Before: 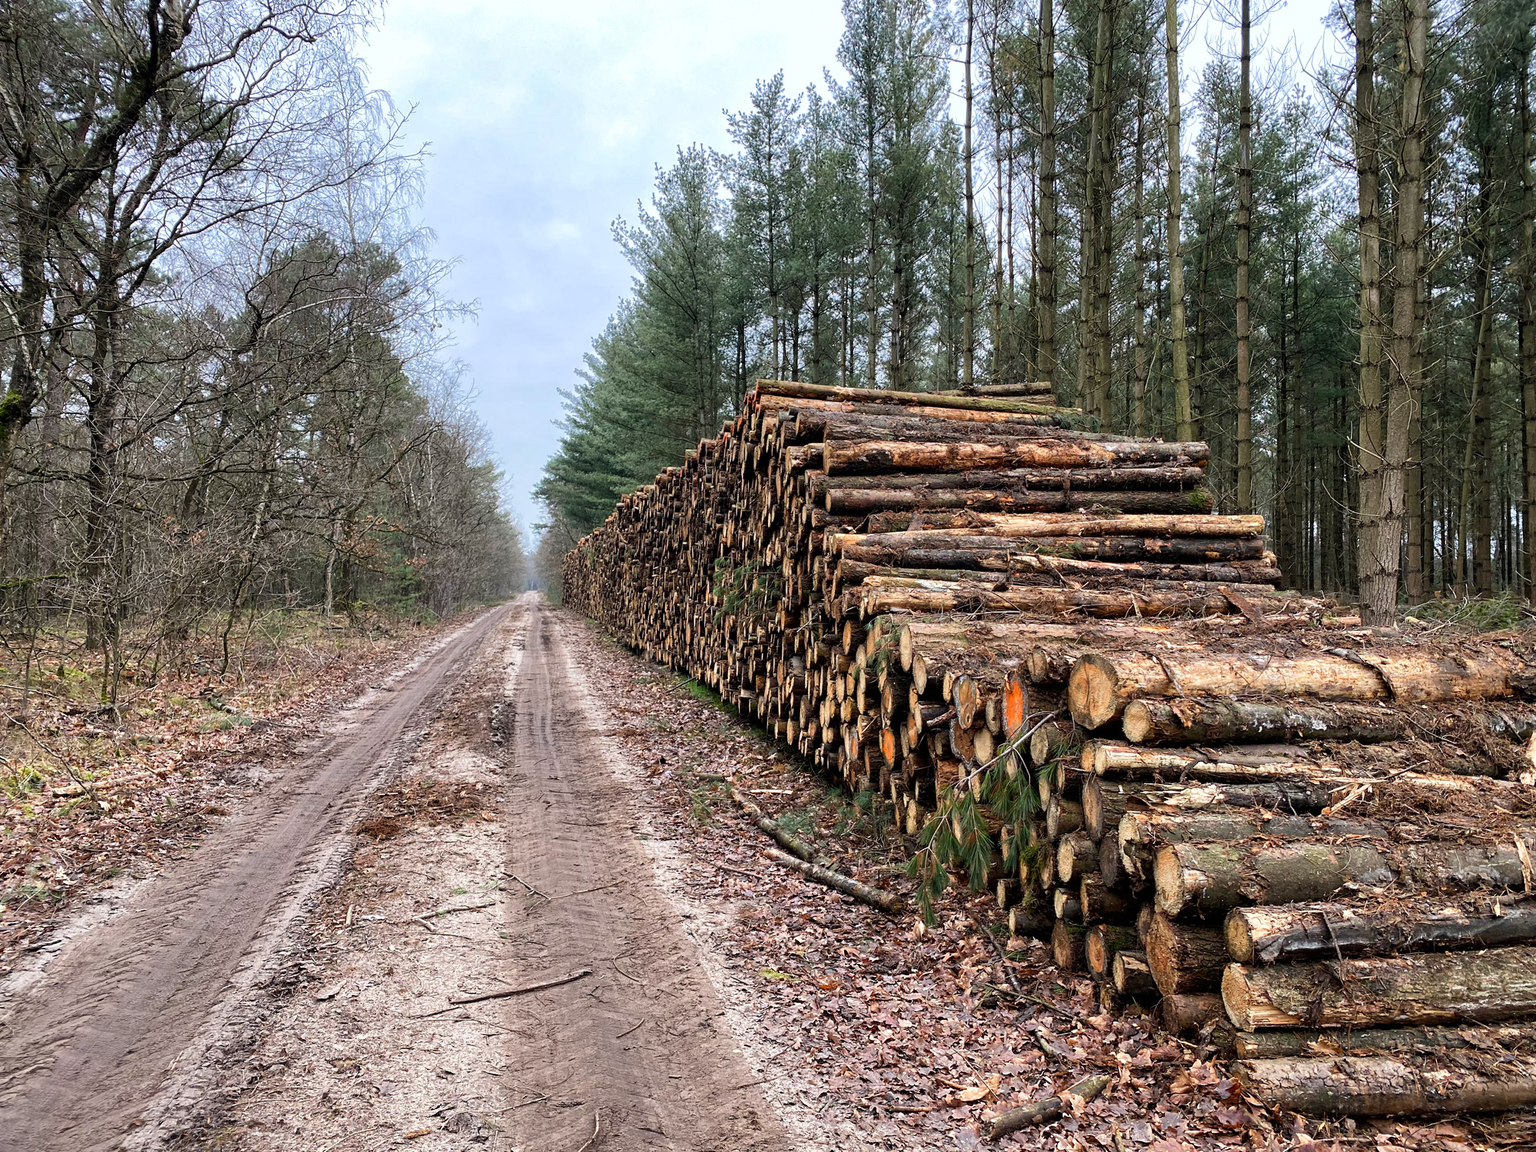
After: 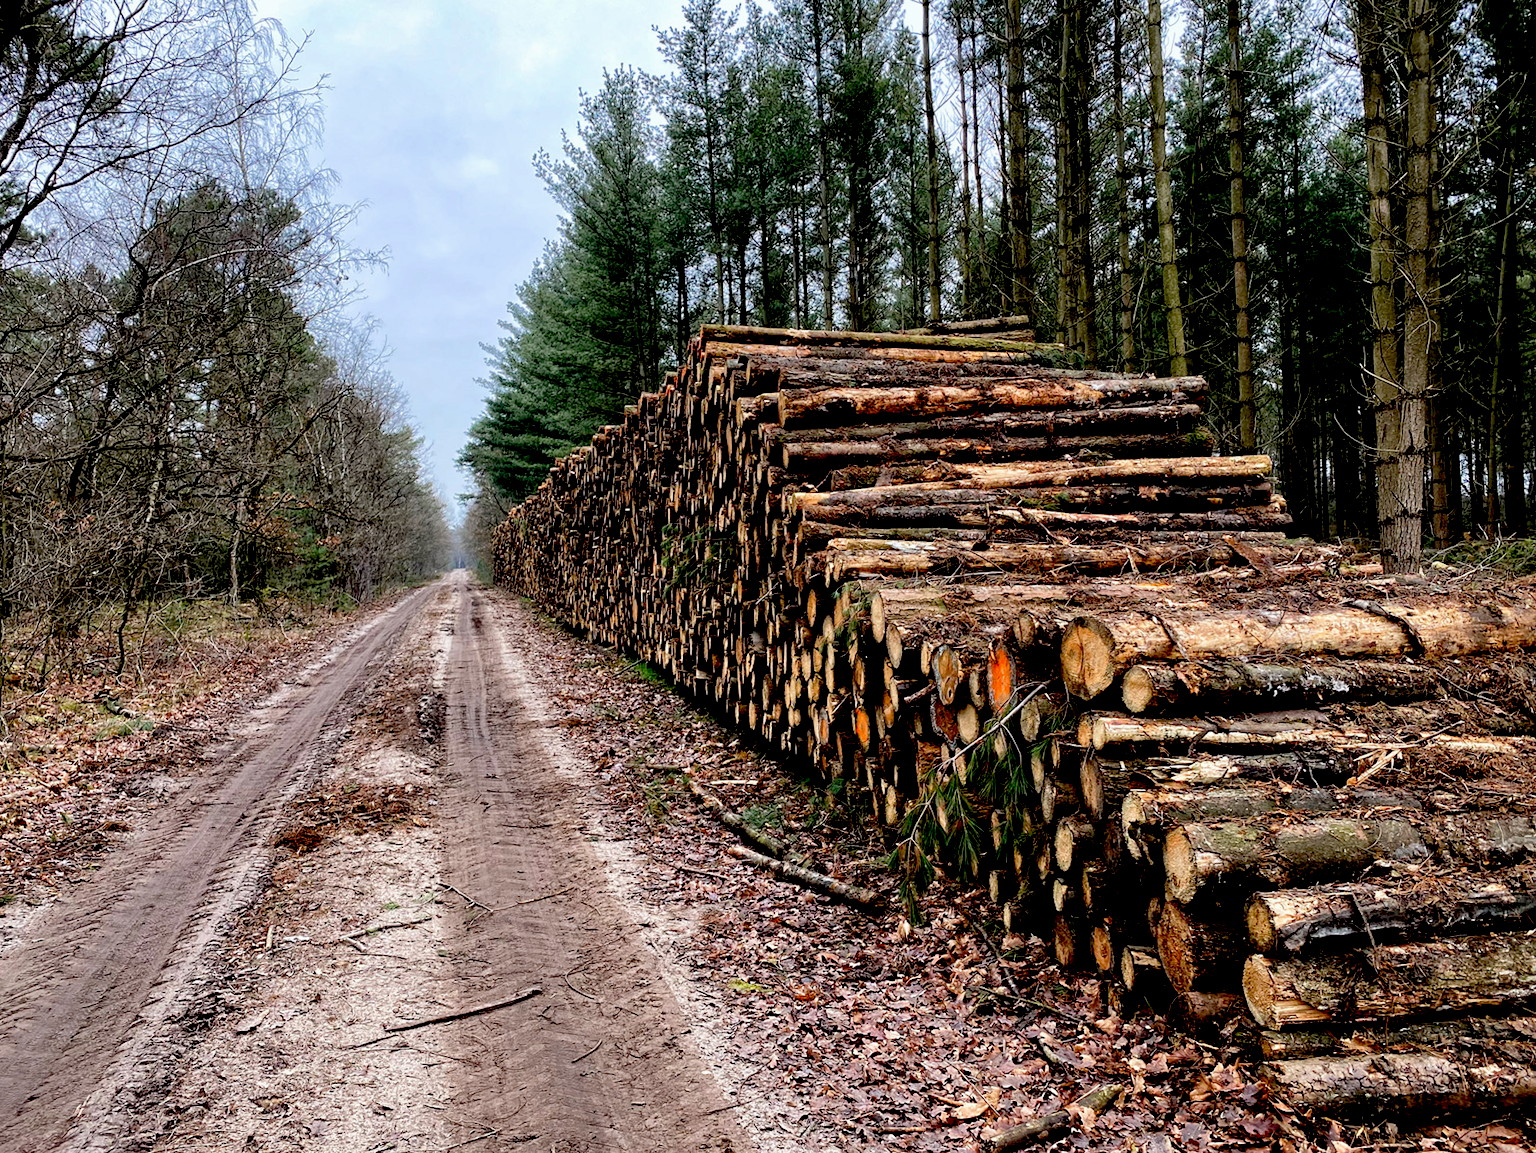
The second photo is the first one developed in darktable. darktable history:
exposure: black level correction 0.054, exposure -0.035 EV, compensate exposure bias true, compensate highlight preservation false
crop and rotate: angle 2.1°, left 5.799%, top 5.692%
